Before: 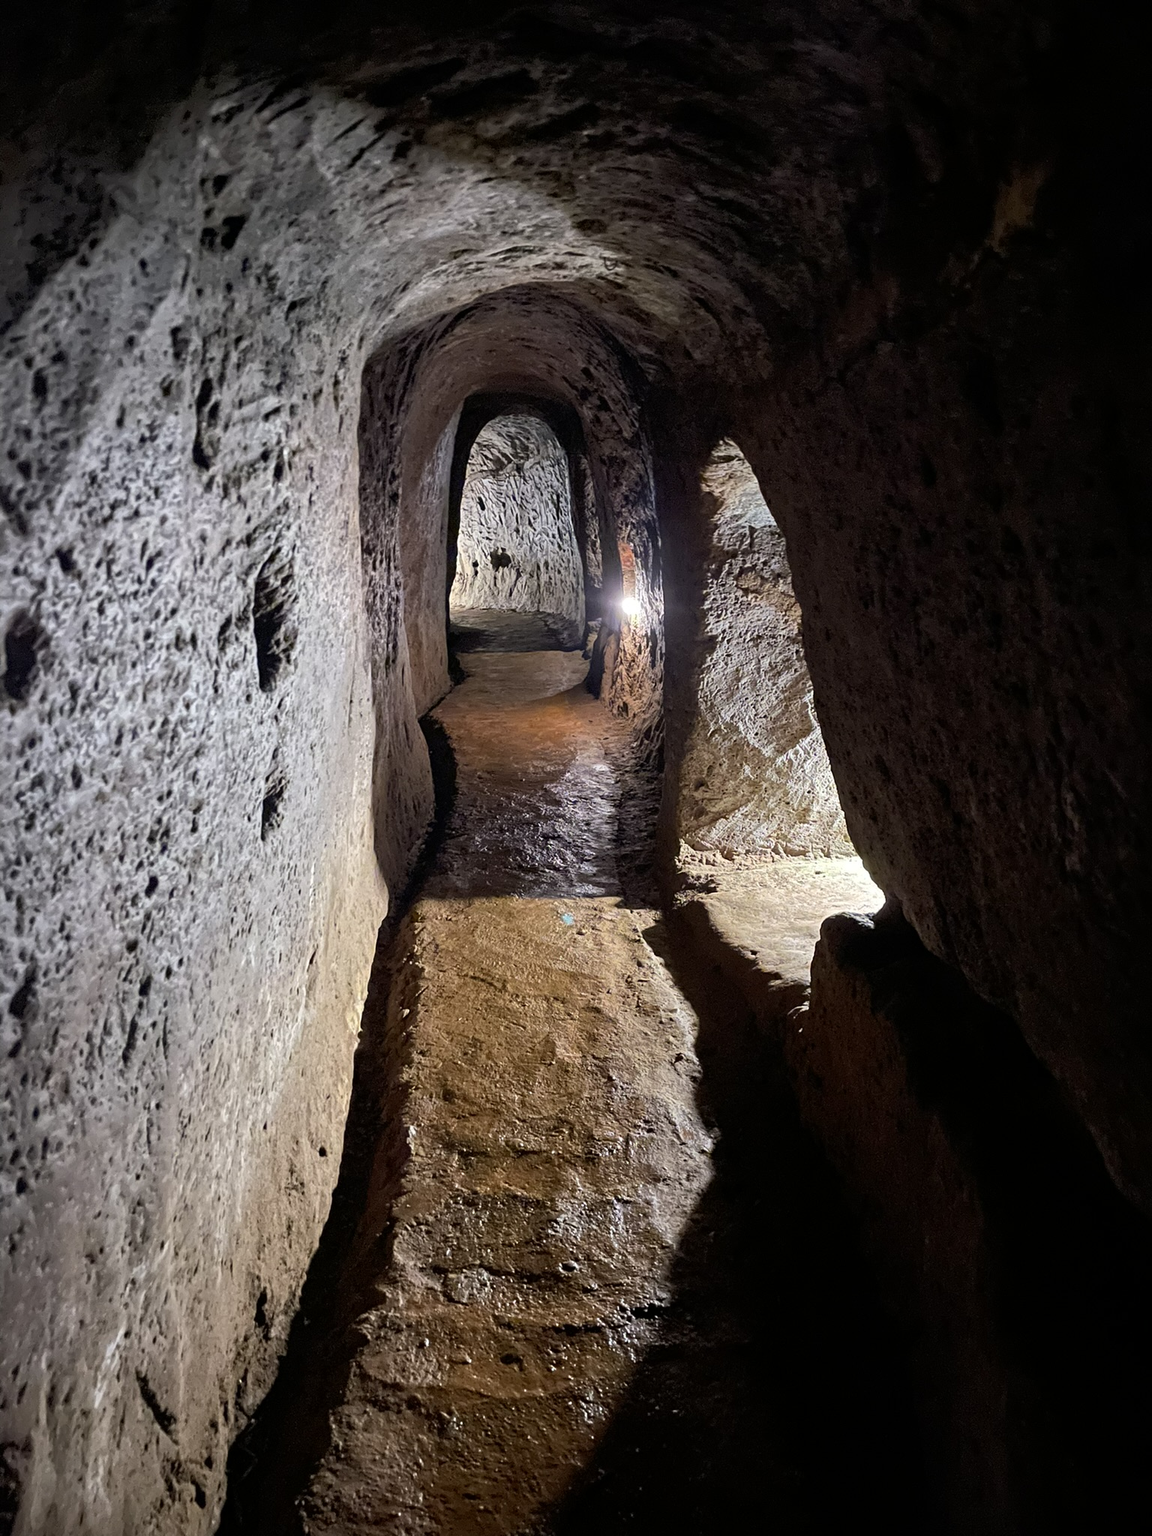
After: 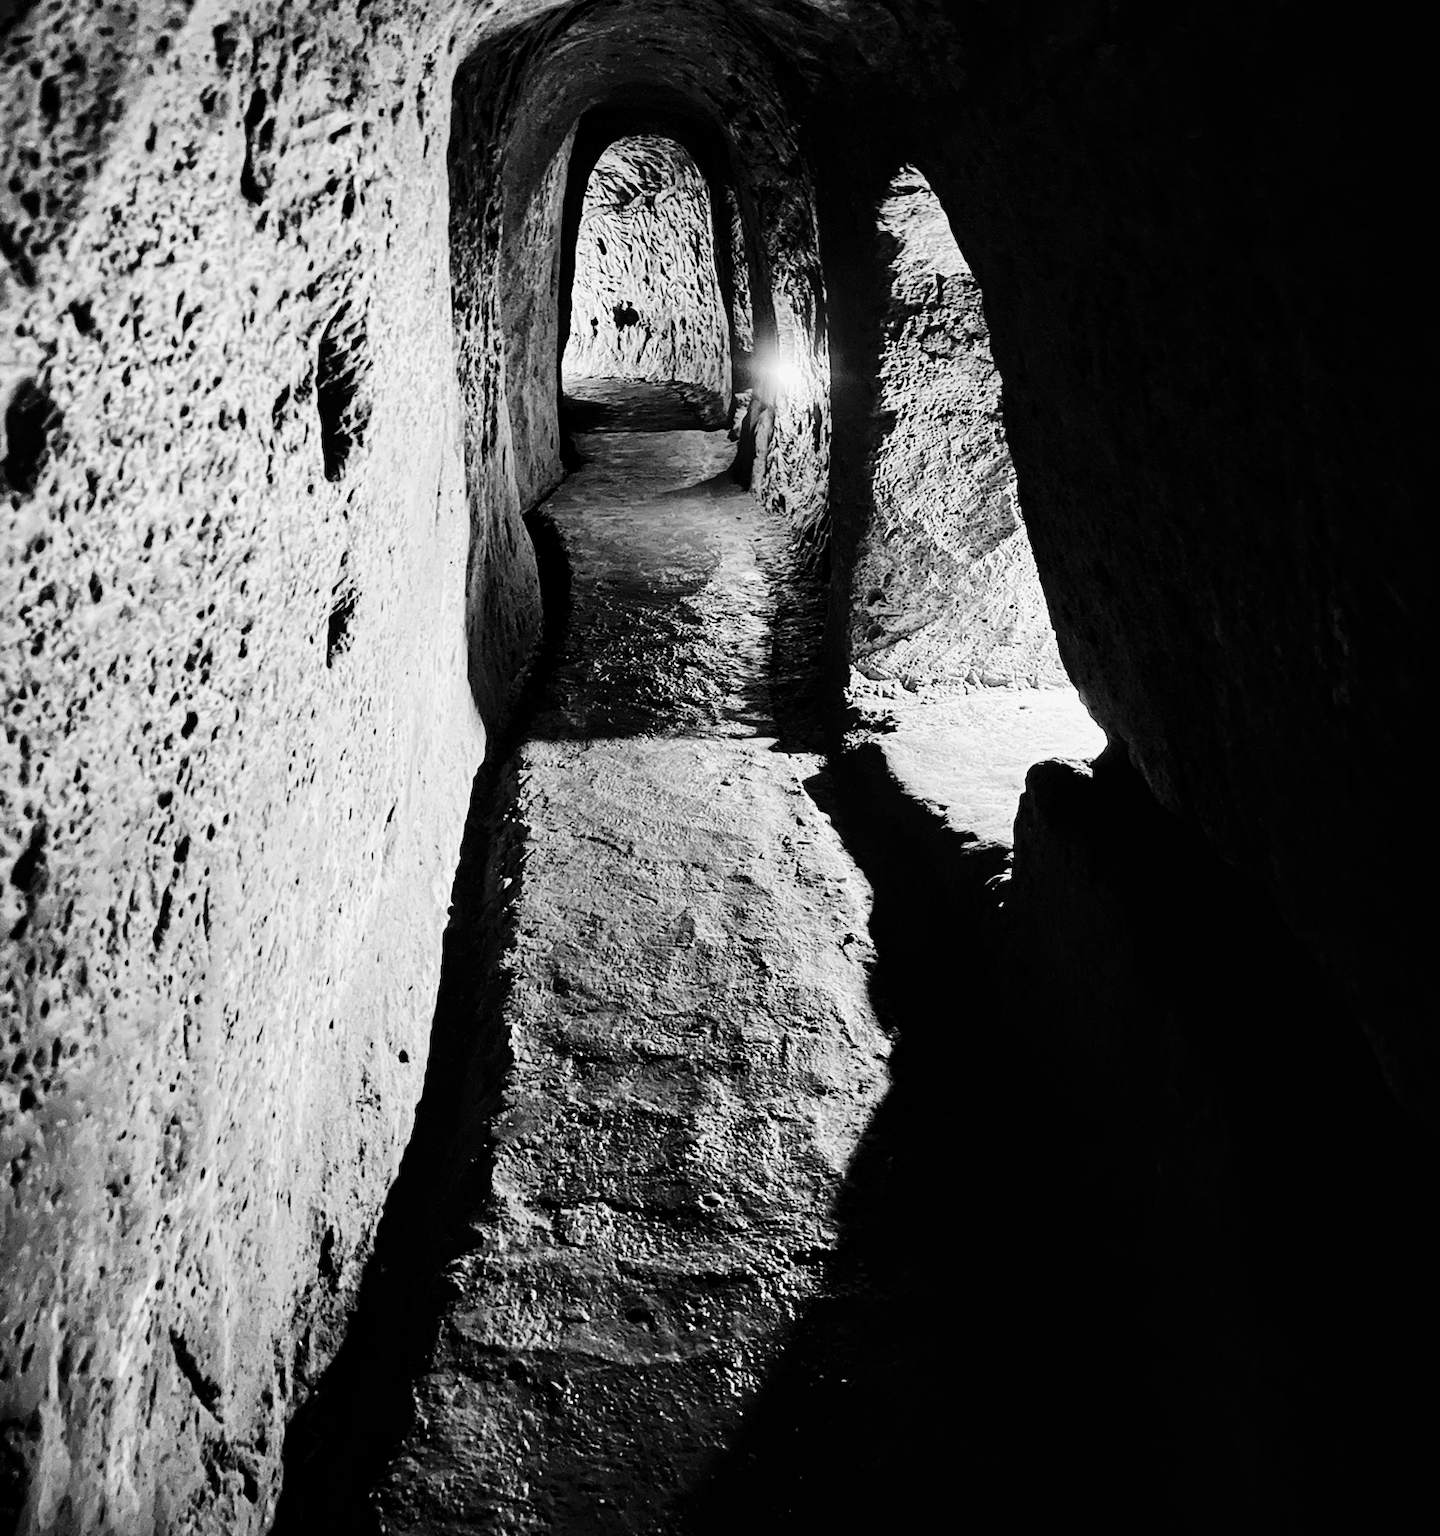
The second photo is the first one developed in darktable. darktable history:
crop and rotate: top 19.998%
tone curve: curves: ch0 [(0, 0.008) (0.046, 0.032) (0.151, 0.108) (0.367, 0.379) (0.496, 0.526) (0.771, 0.786) (0.857, 0.85) (1, 0.965)]; ch1 [(0, 0) (0.248, 0.252) (0.388, 0.383) (0.482, 0.478) (0.499, 0.499) (0.518, 0.518) (0.544, 0.552) (0.585, 0.617) (0.683, 0.735) (0.823, 0.894) (1, 1)]; ch2 [(0, 0) (0.302, 0.284) (0.427, 0.417) (0.473, 0.47) (0.503, 0.503) (0.523, 0.518) (0.55, 0.563) (0.624, 0.643) (0.753, 0.764) (1, 1)], color space Lab, independent channels, preserve colors none
white balance: red 1.127, blue 0.943
contrast brightness saturation: contrast 0.18, saturation 0.3
base curve: curves: ch0 [(0, 0) (0.036, 0.025) (0.121, 0.166) (0.206, 0.329) (0.605, 0.79) (1, 1)], preserve colors none
local contrast: highlights 100%, shadows 100%, detail 120%, midtone range 0.2
monochrome: a -6.99, b 35.61, size 1.4
